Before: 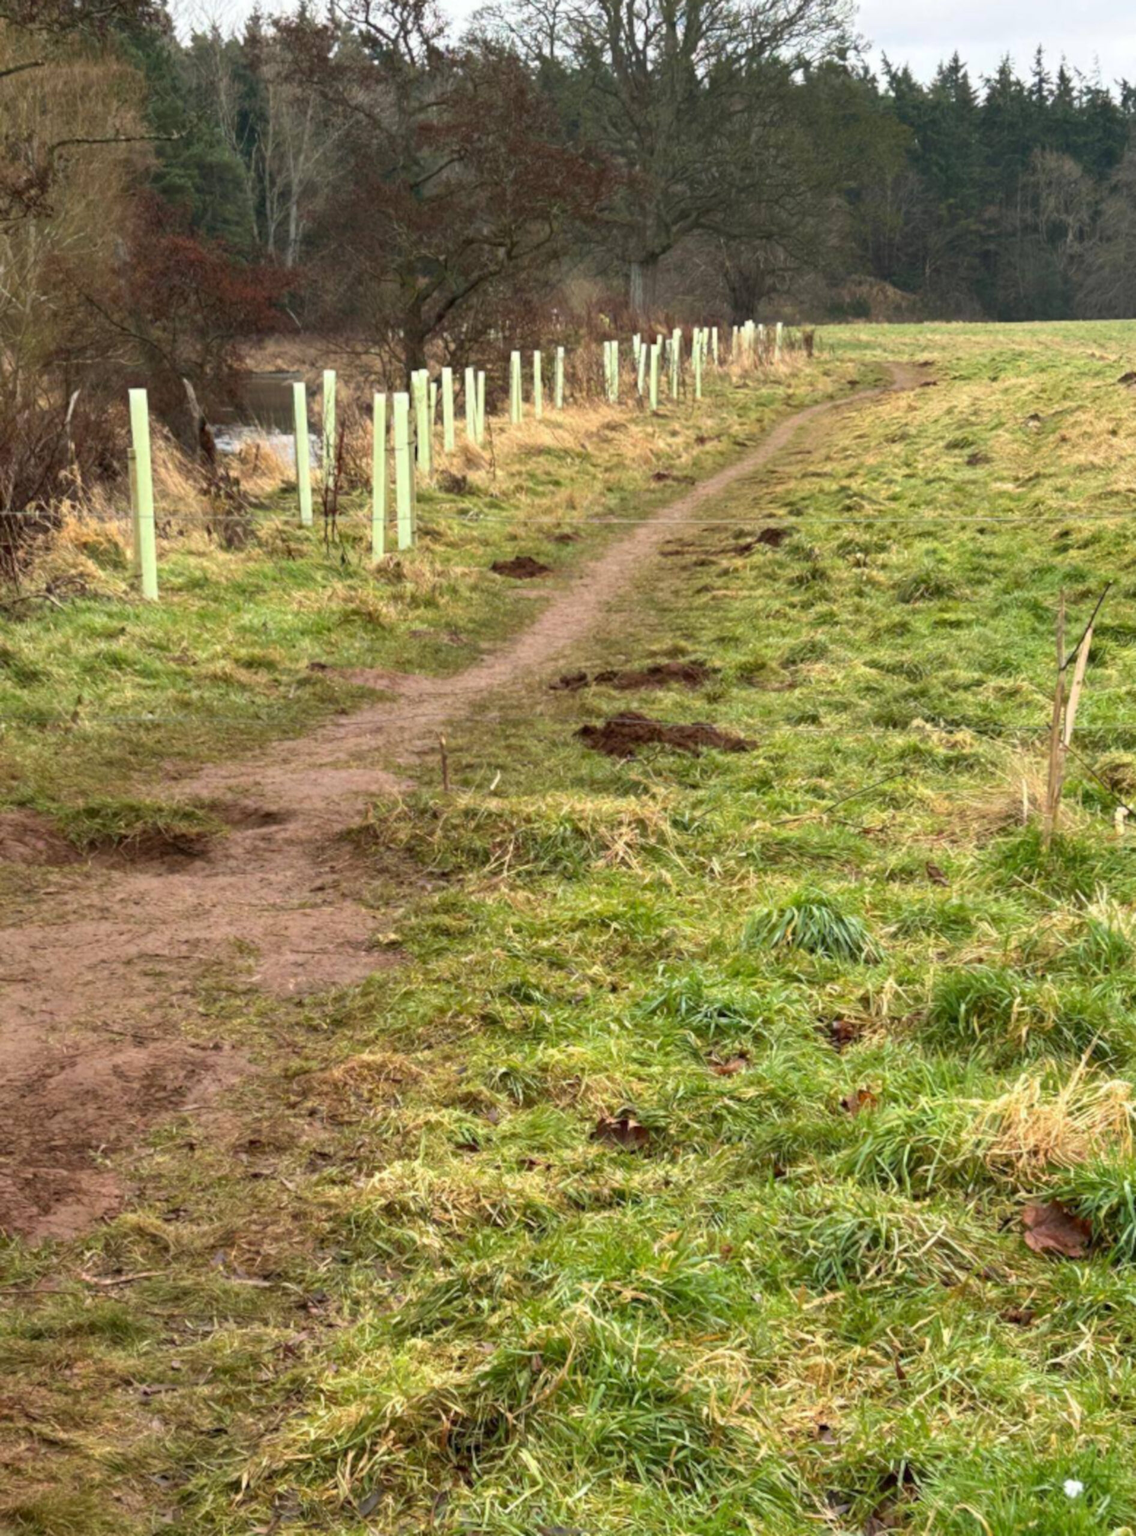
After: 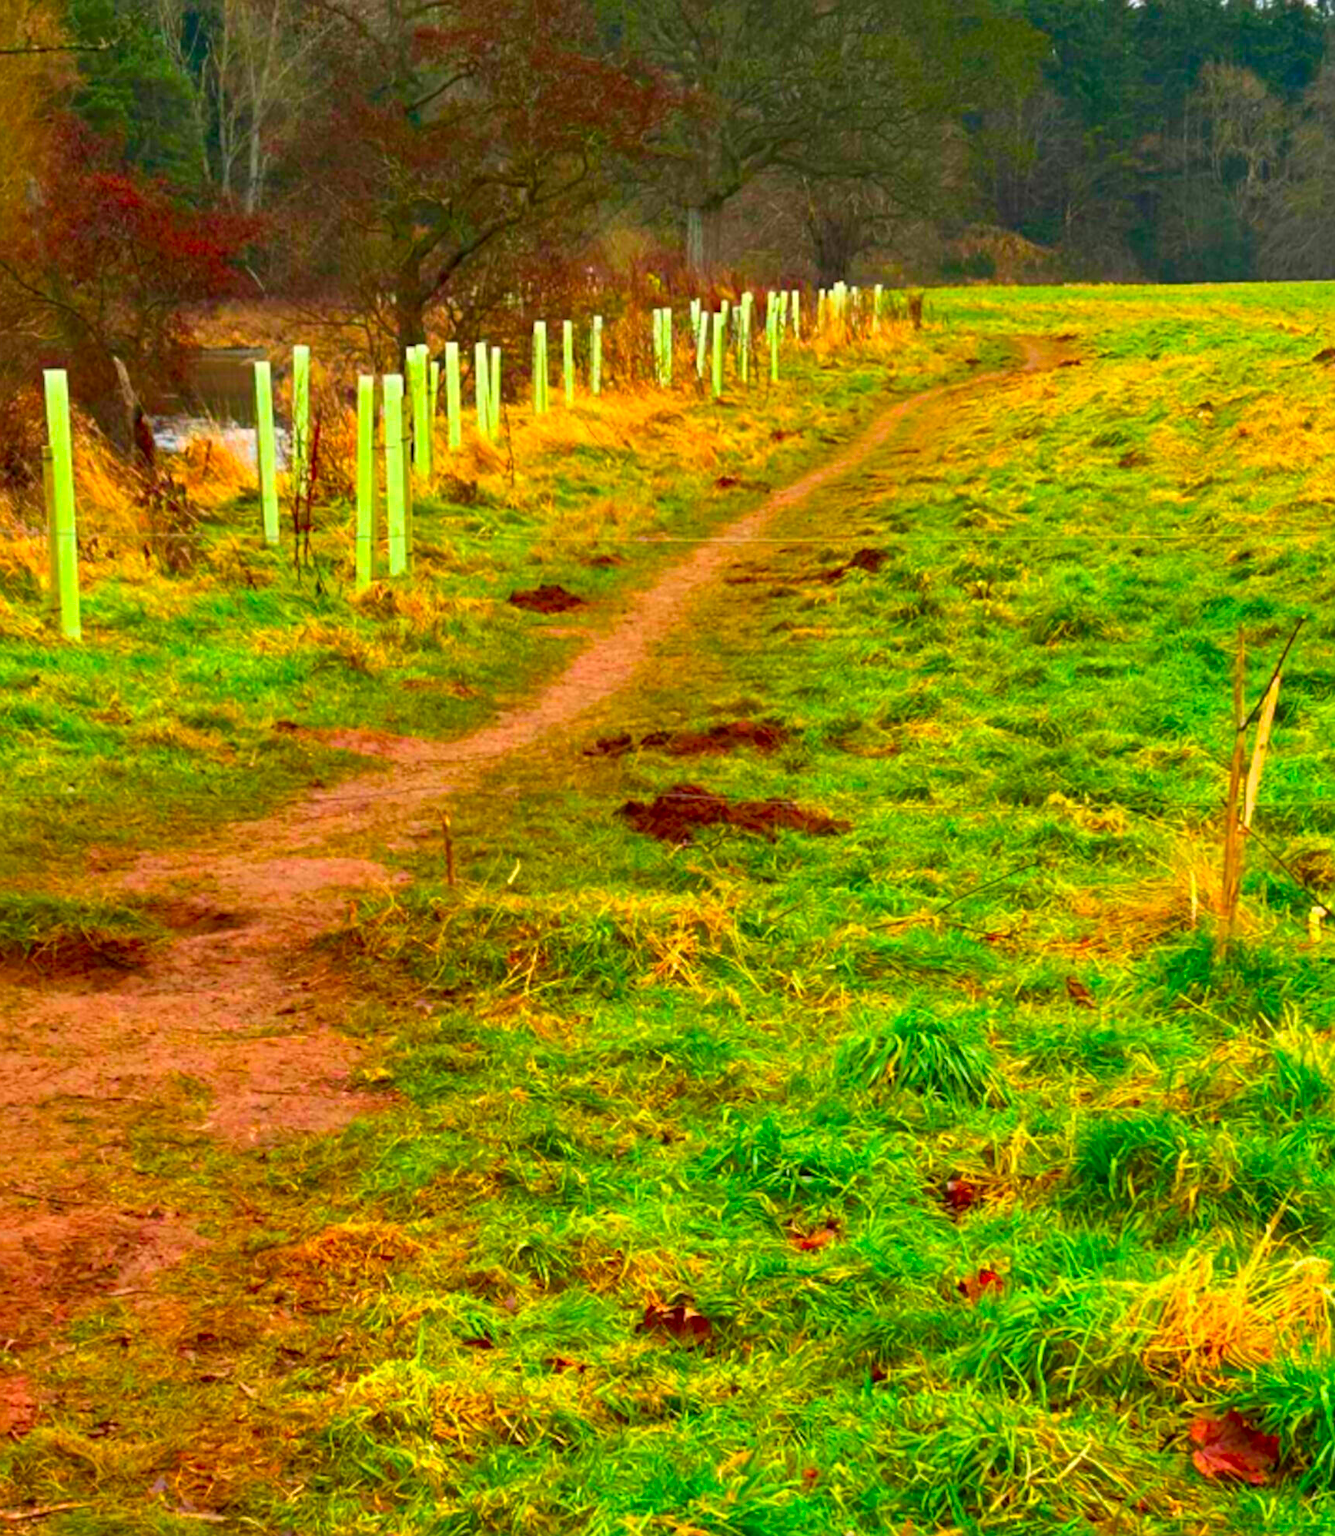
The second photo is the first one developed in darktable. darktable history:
crop: left 8.372%, top 6.593%, bottom 15.224%
sharpen: amount 0.499
color correction: highlights b* -0.007, saturation 2.95
